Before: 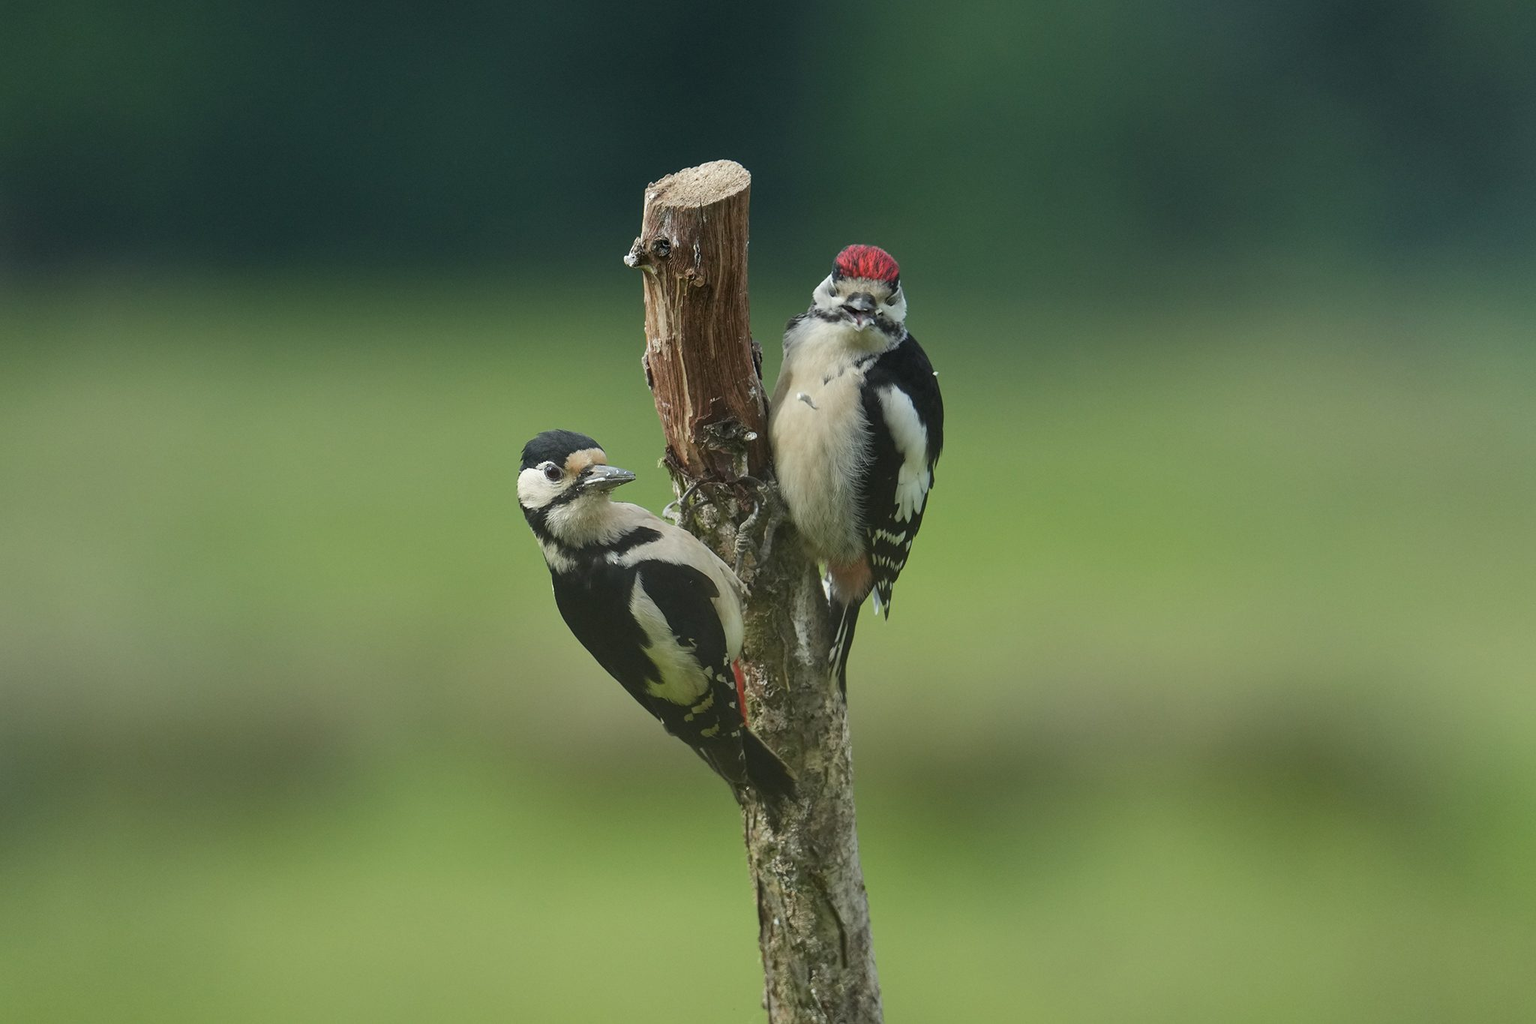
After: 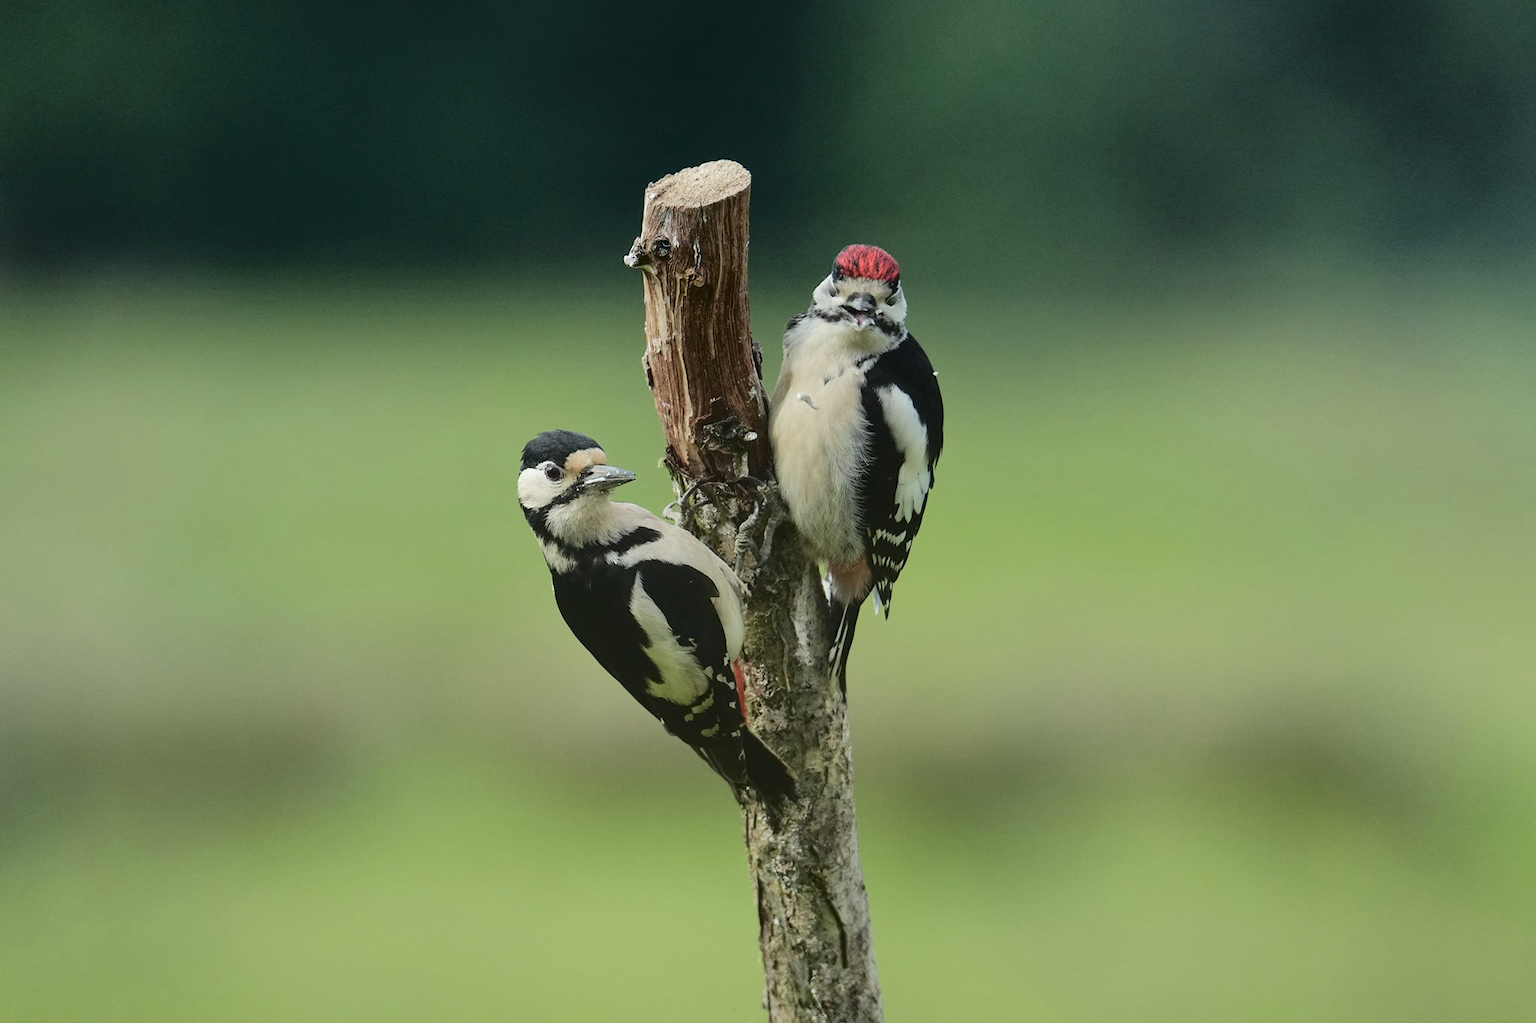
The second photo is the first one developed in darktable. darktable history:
base curve: curves: ch0 [(0, 0) (0.472, 0.508) (1, 1)], preserve colors none
tone curve: curves: ch0 [(0, 0) (0.003, 0.041) (0.011, 0.042) (0.025, 0.041) (0.044, 0.043) (0.069, 0.048) (0.1, 0.059) (0.136, 0.079) (0.177, 0.107) (0.224, 0.152) (0.277, 0.235) (0.335, 0.331) (0.399, 0.427) (0.468, 0.512) (0.543, 0.595) (0.623, 0.668) (0.709, 0.736) (0.801, 0.813) (0.898, 0.891) (1, 1)], color space Lab, independent channels, preserve colors none
exposure: compensate highlight preservation false
